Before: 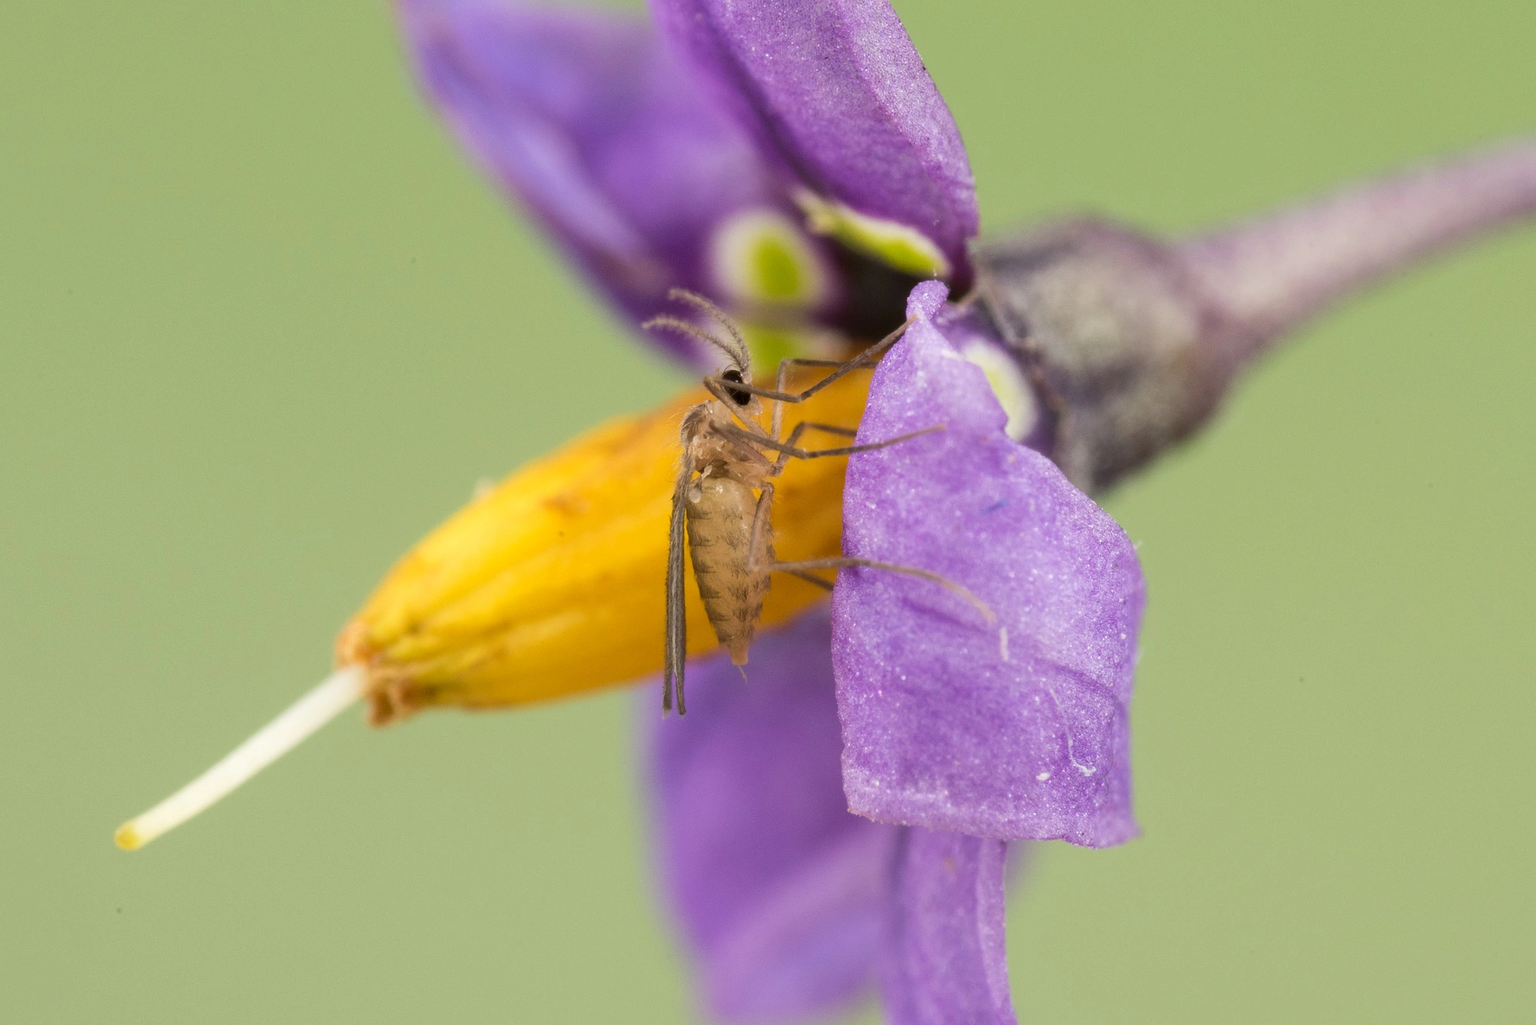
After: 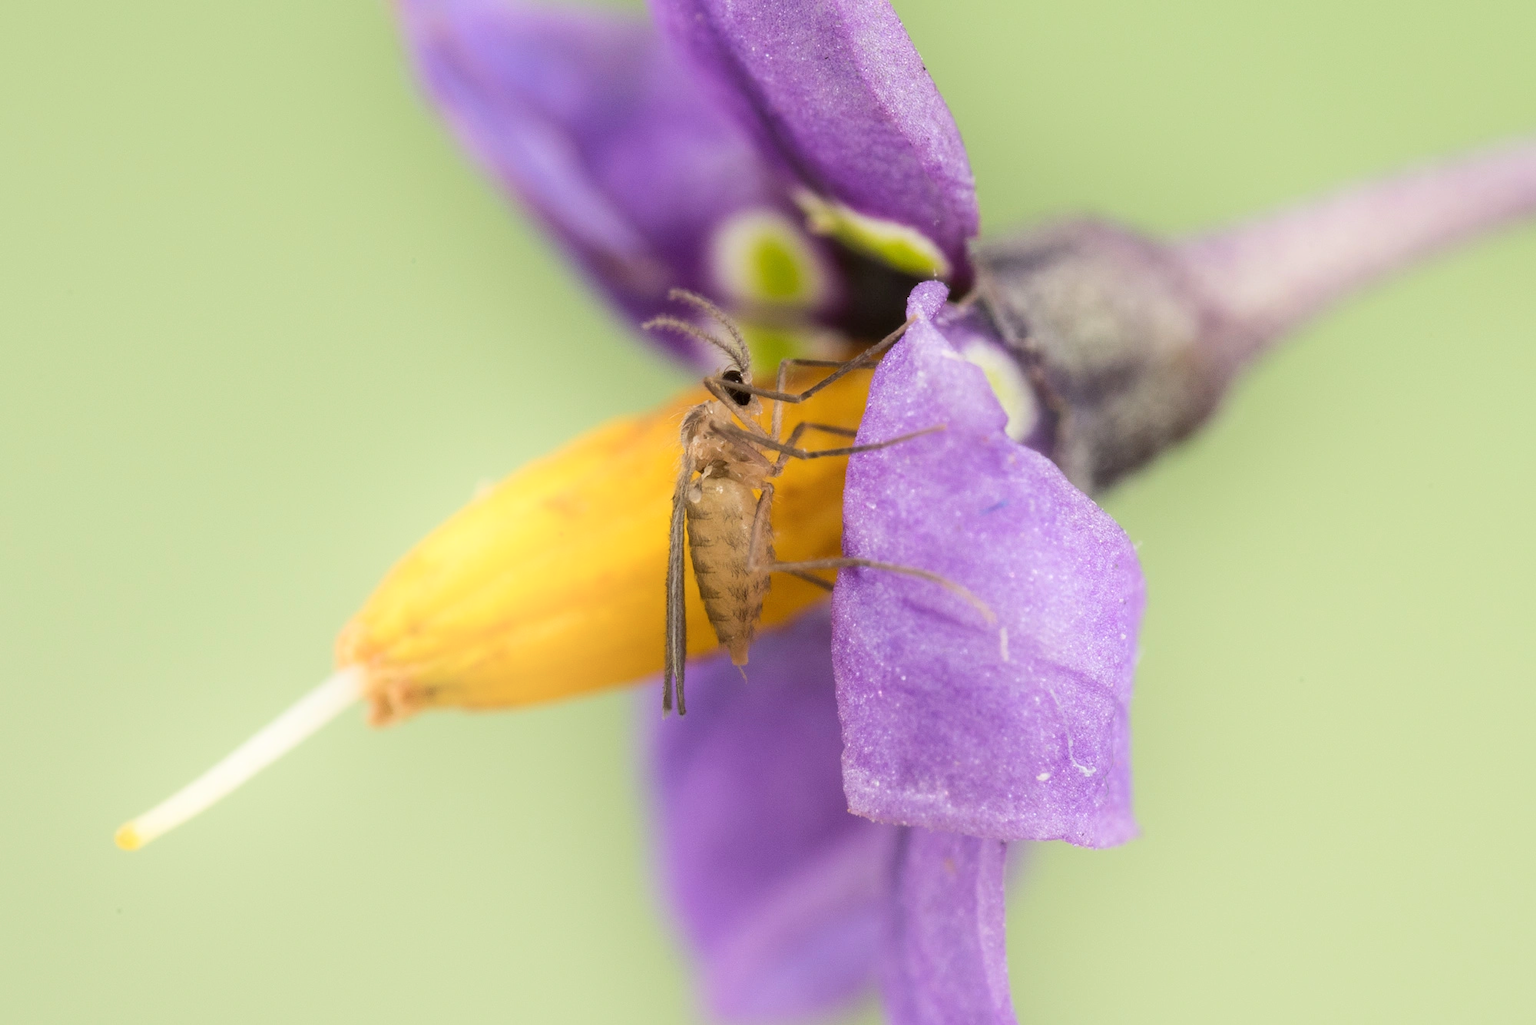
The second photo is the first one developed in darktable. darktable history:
shadows and highlights: shadows -89.71, highlights 89.05, soften with gaussian
